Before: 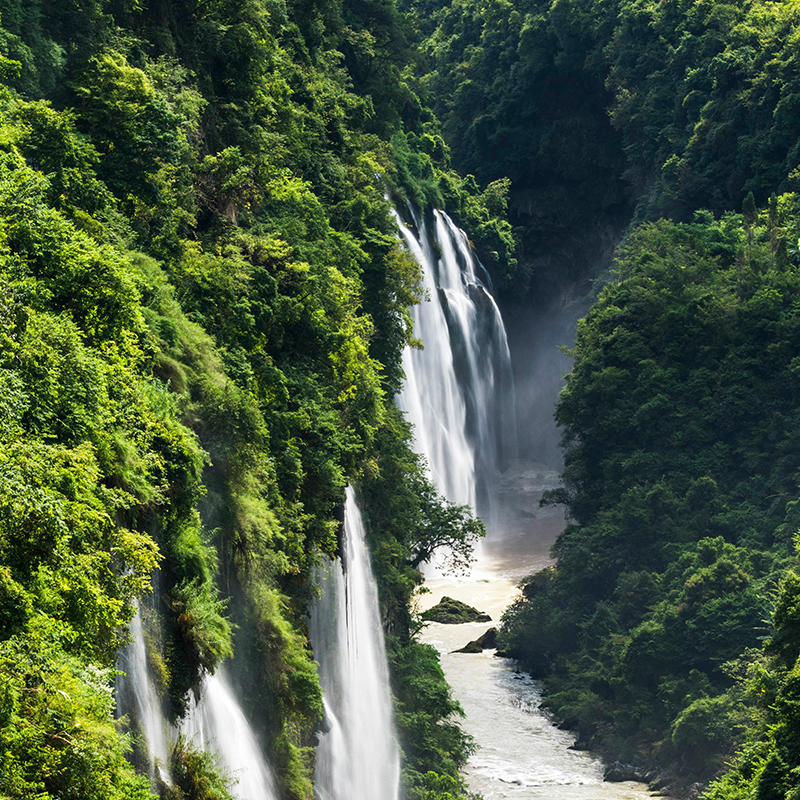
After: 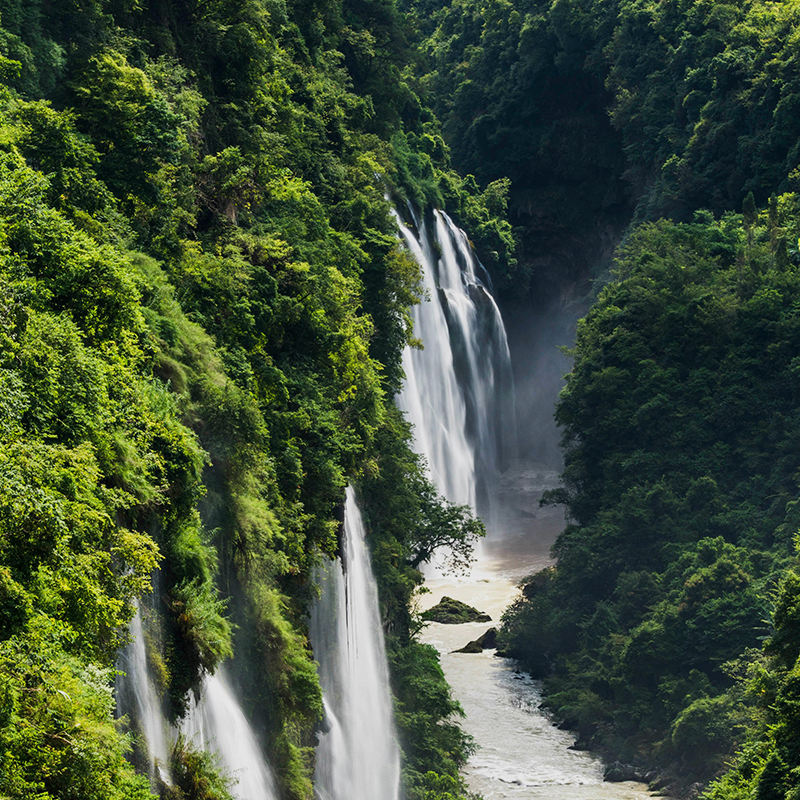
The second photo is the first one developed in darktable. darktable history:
exposure: exposure -0.321 EV, compensate exposure bias true, compensate highlight preservation false
color calibration: illuminant same as pipeline (D50), adaptation XYZ, x 0.346, y 0.358, temperature 5018.55 K
